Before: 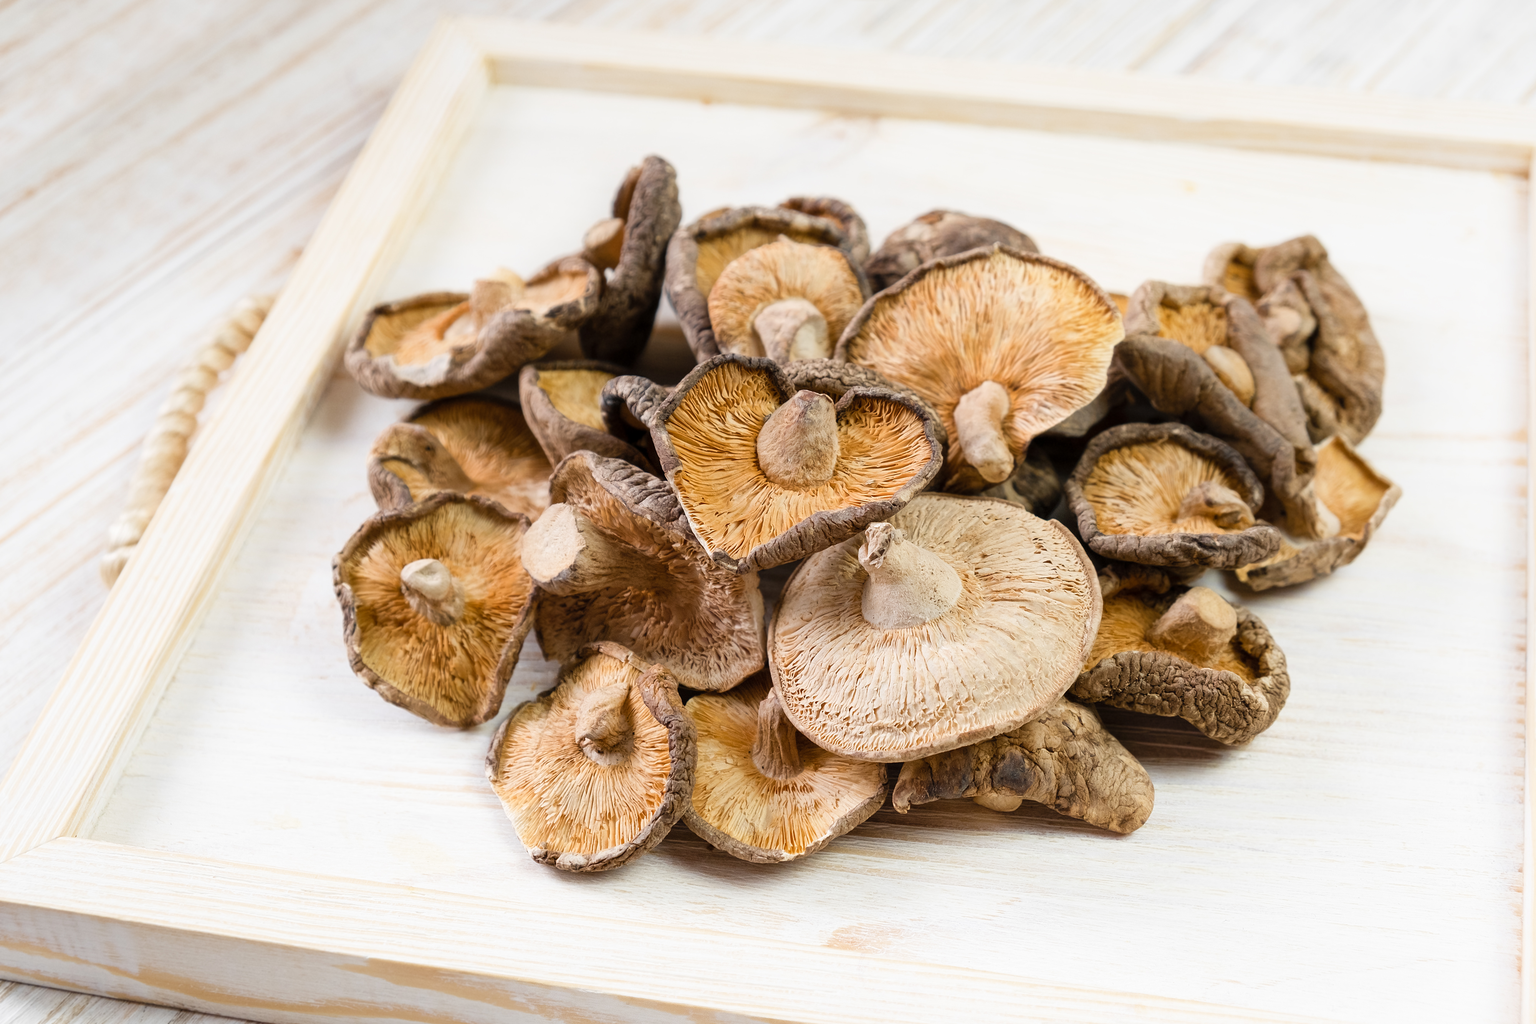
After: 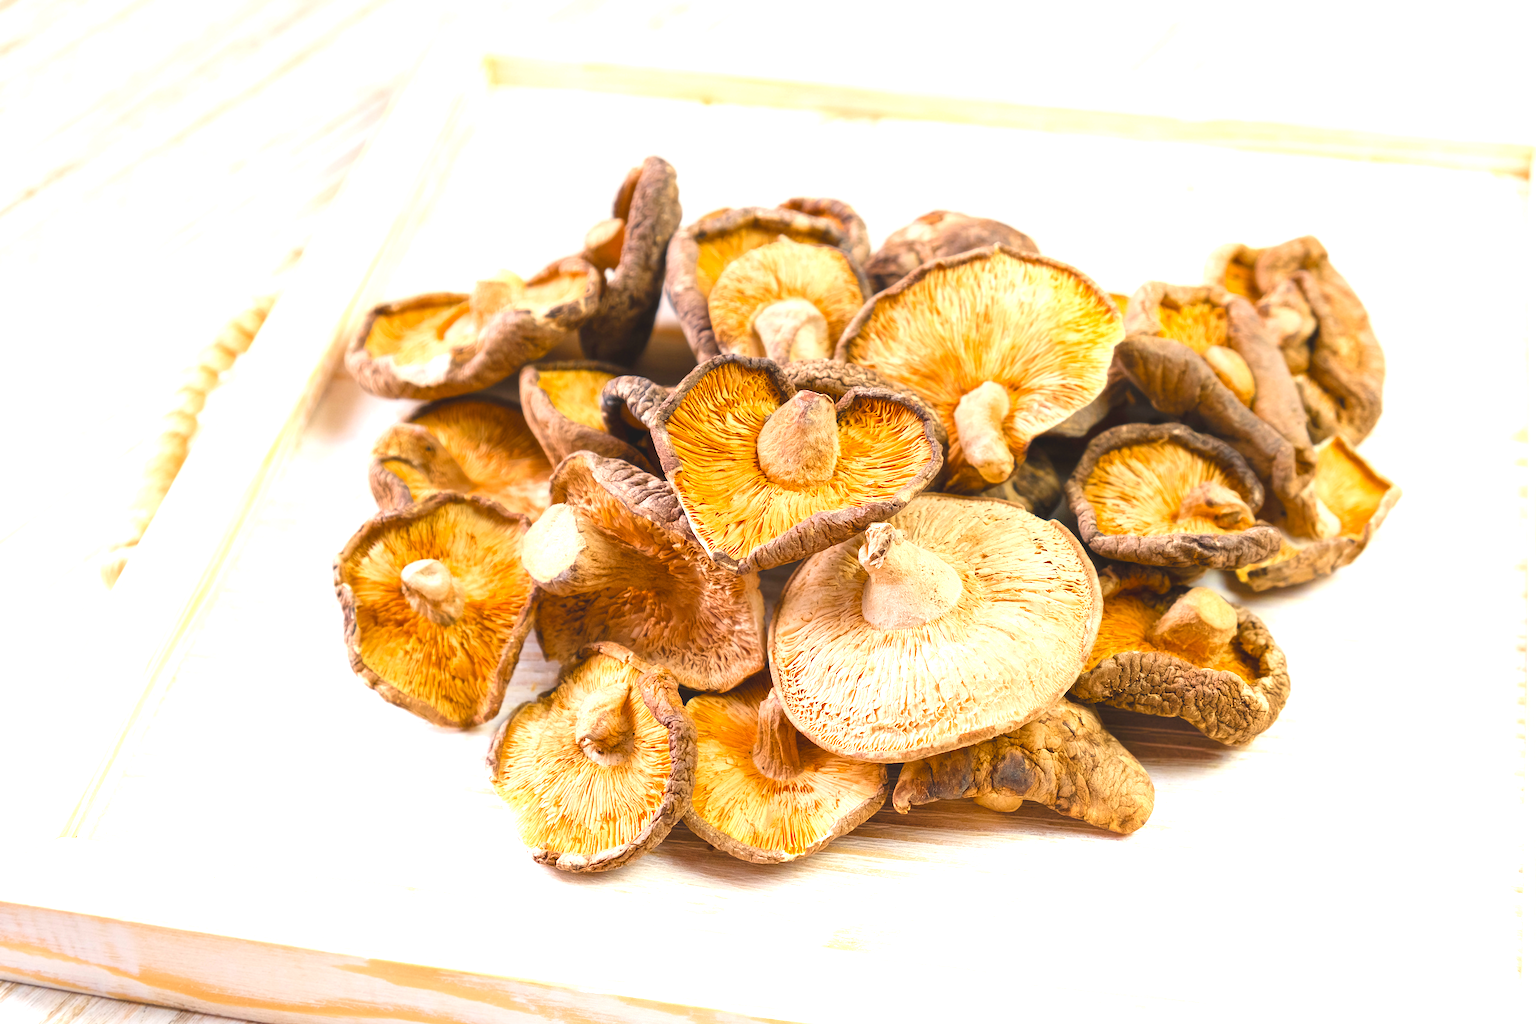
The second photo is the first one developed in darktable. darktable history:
exposure: black level correction 0, exposure 1.2 EV, compensate highlight preservation false
color correction: highlights a* 3.18, highlights b* 1.88, saturation 1.16
contrast brightness saturation: contrast -0.198, saturation 0.19
